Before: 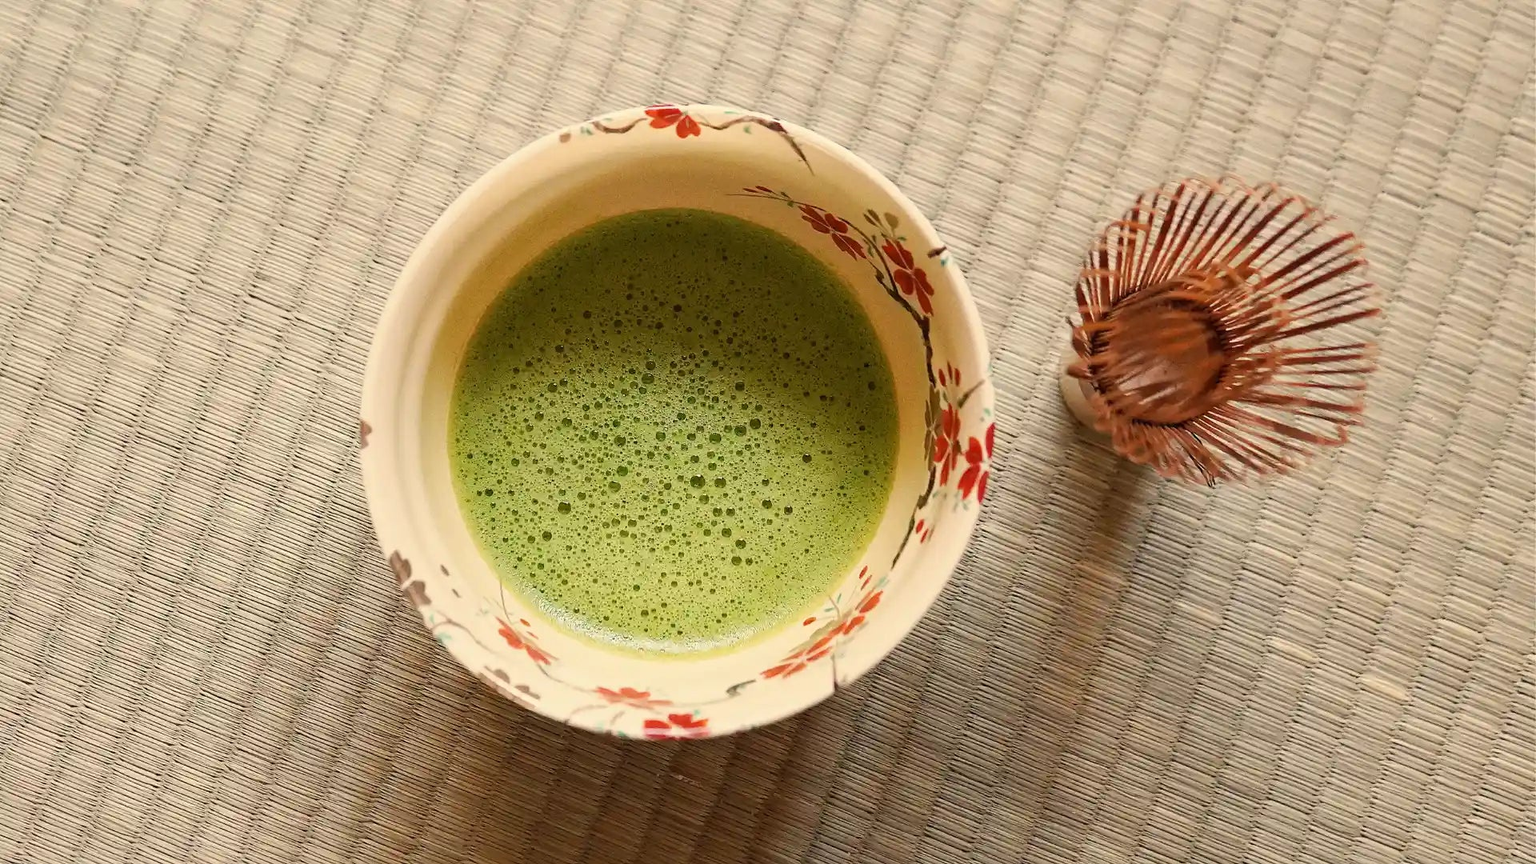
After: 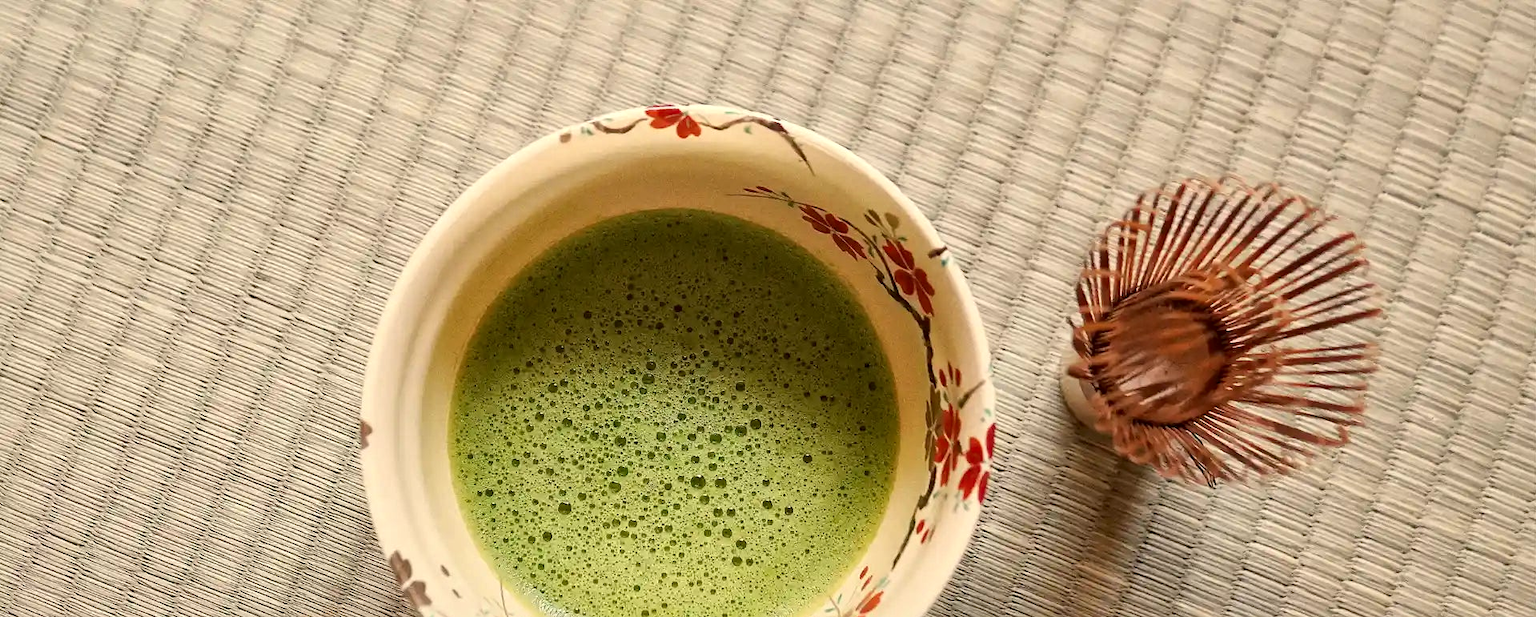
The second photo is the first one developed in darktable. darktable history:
local contrast: mode bilateral grid, contrast 20, coarseness 50, detail 150%, midtone range 0.2
crop: bottom 28.576%
